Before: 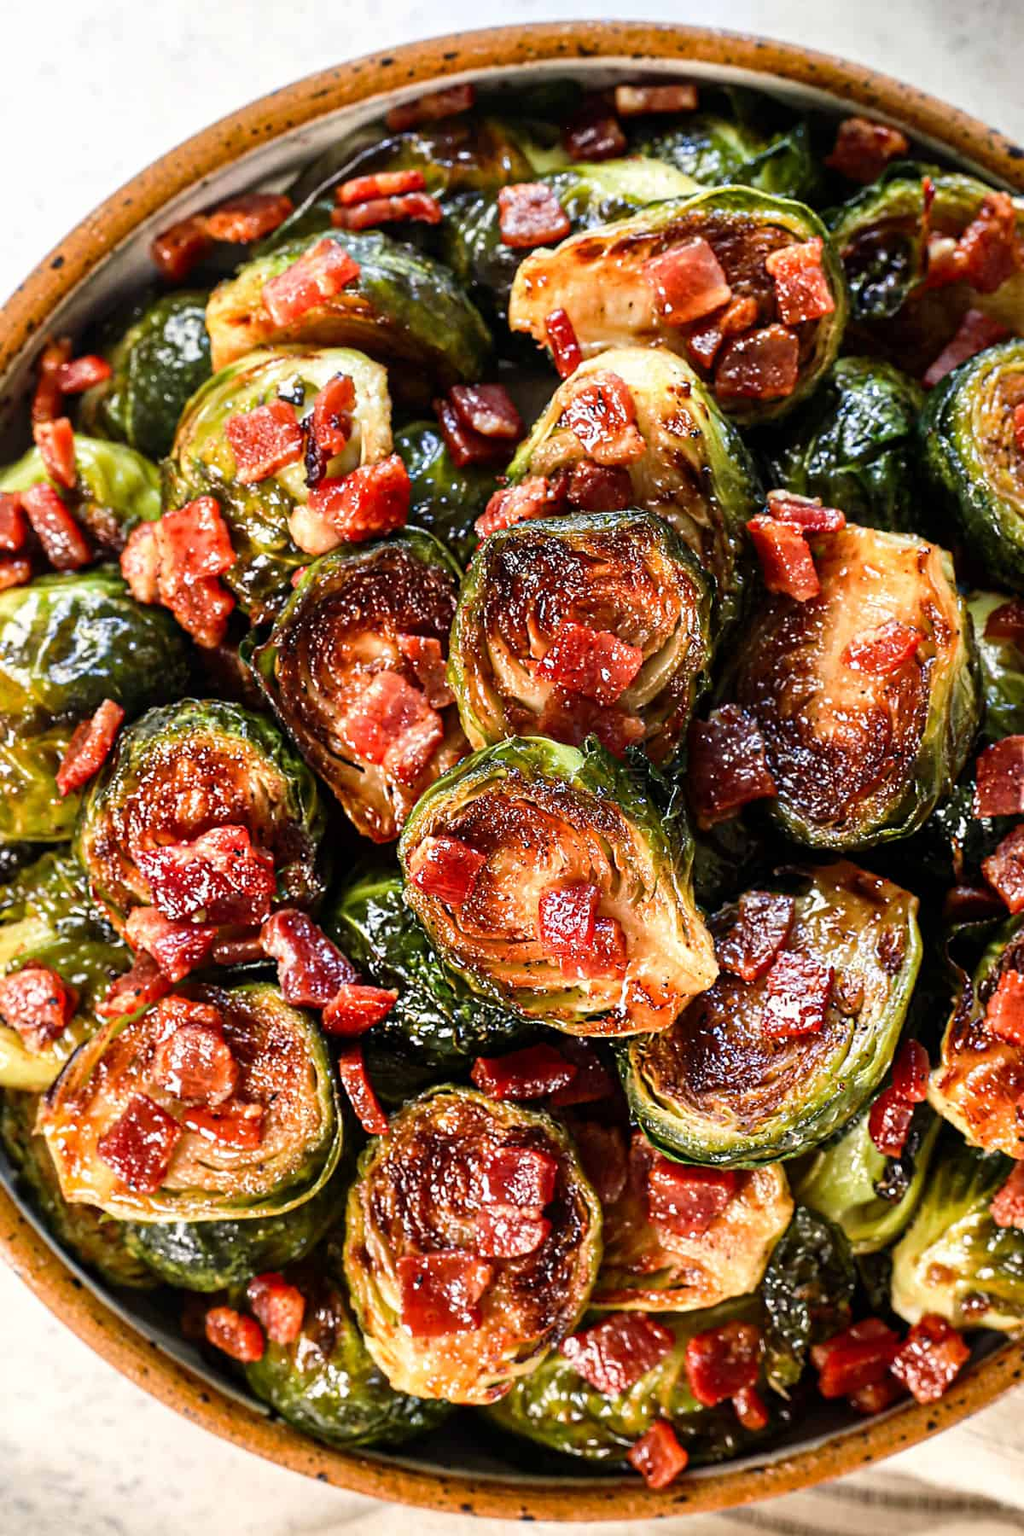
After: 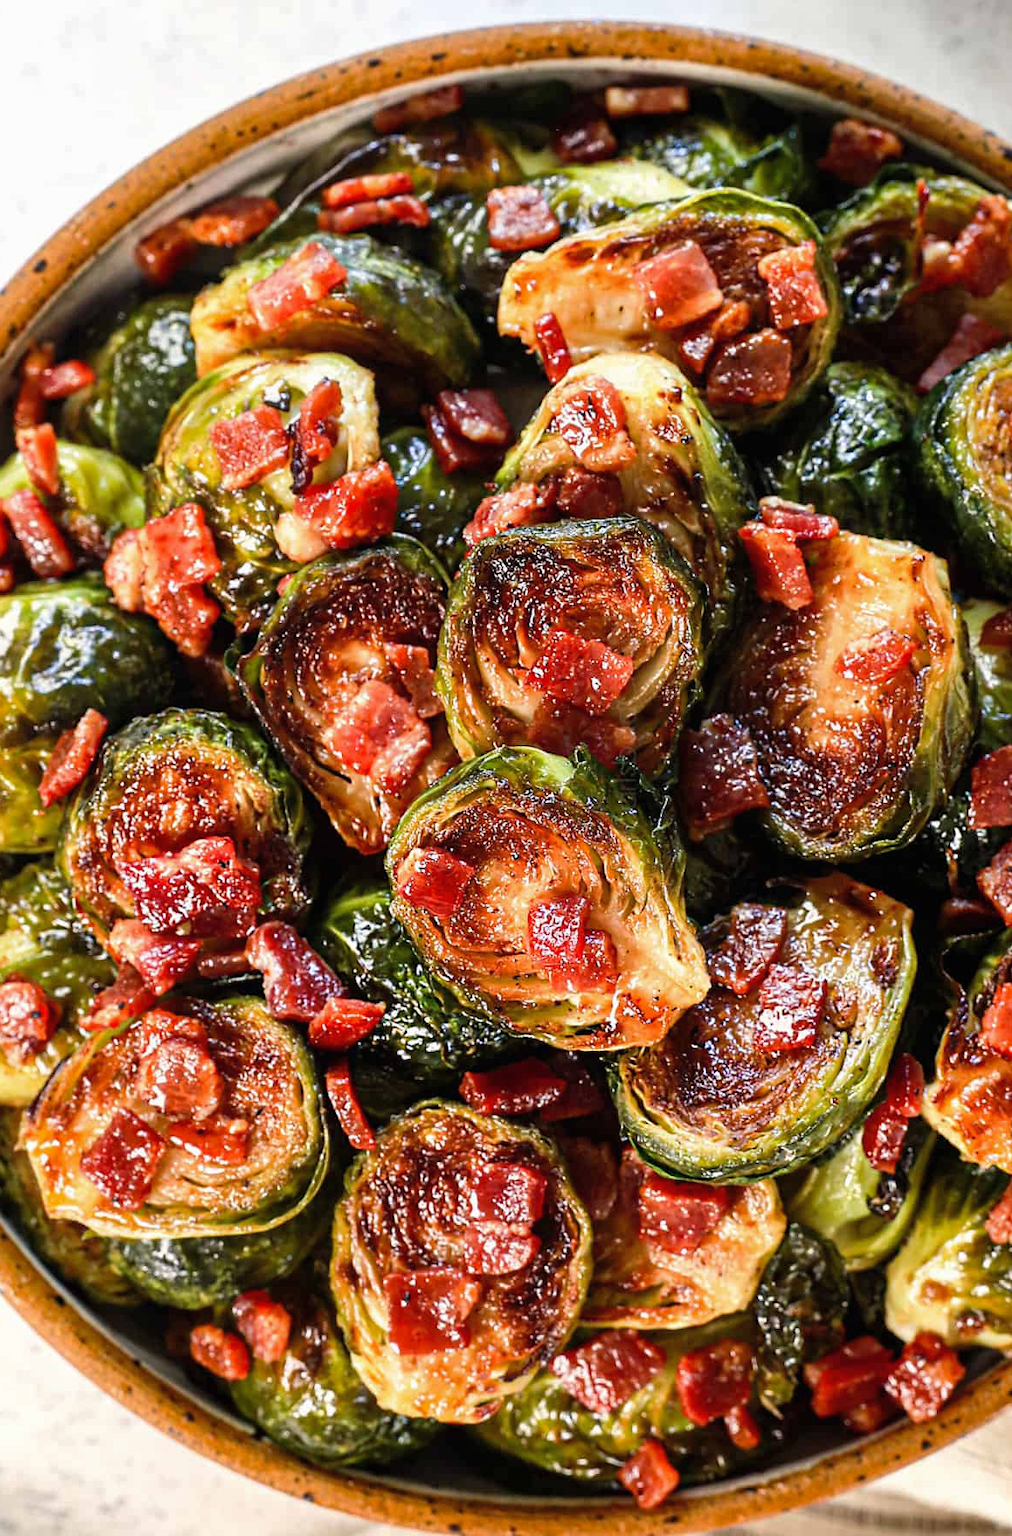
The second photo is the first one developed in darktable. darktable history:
local contrast: mode bilateral grid, contrast 100, coarseness 100, detail 94%, midtone range 0.2
shadows and highlights: shadows 25, highlights -25
crop and rotate: left 1.774%, right 0.633%, bottom 1.28%
